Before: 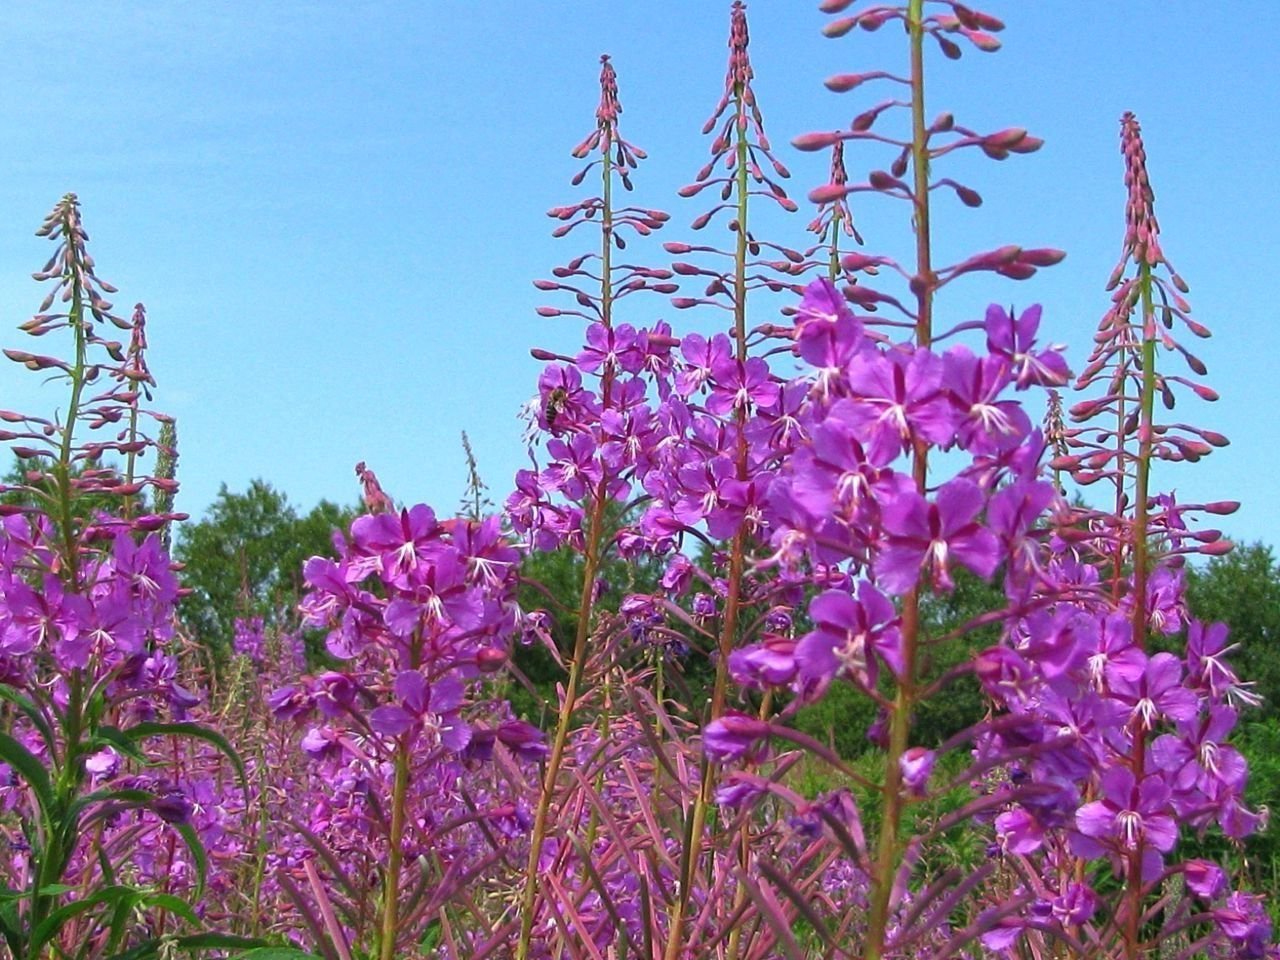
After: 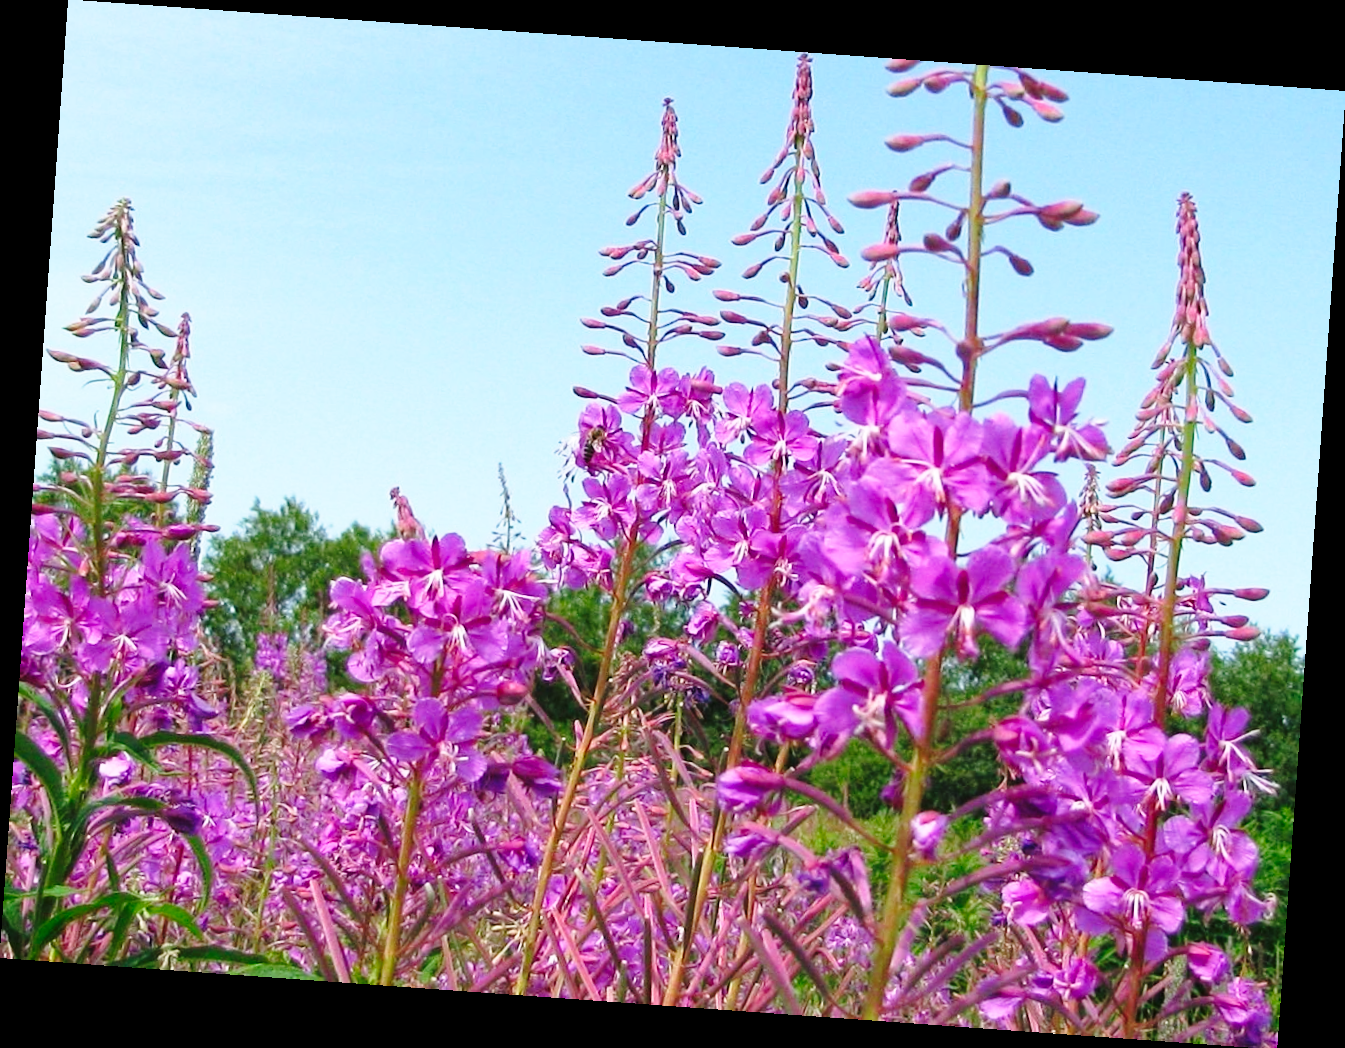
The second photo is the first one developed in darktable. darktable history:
base curve: curves: ch0 [(0, 0) (0.028, 0.03) (0.121, 0.232) (0.46, 0.748) (0.859, 0.968) (1, 1)], preserve colors none
levels: levels [0, 0.51, 1]
rotate and perspective: rotation 4.1°, automatic cropping off
